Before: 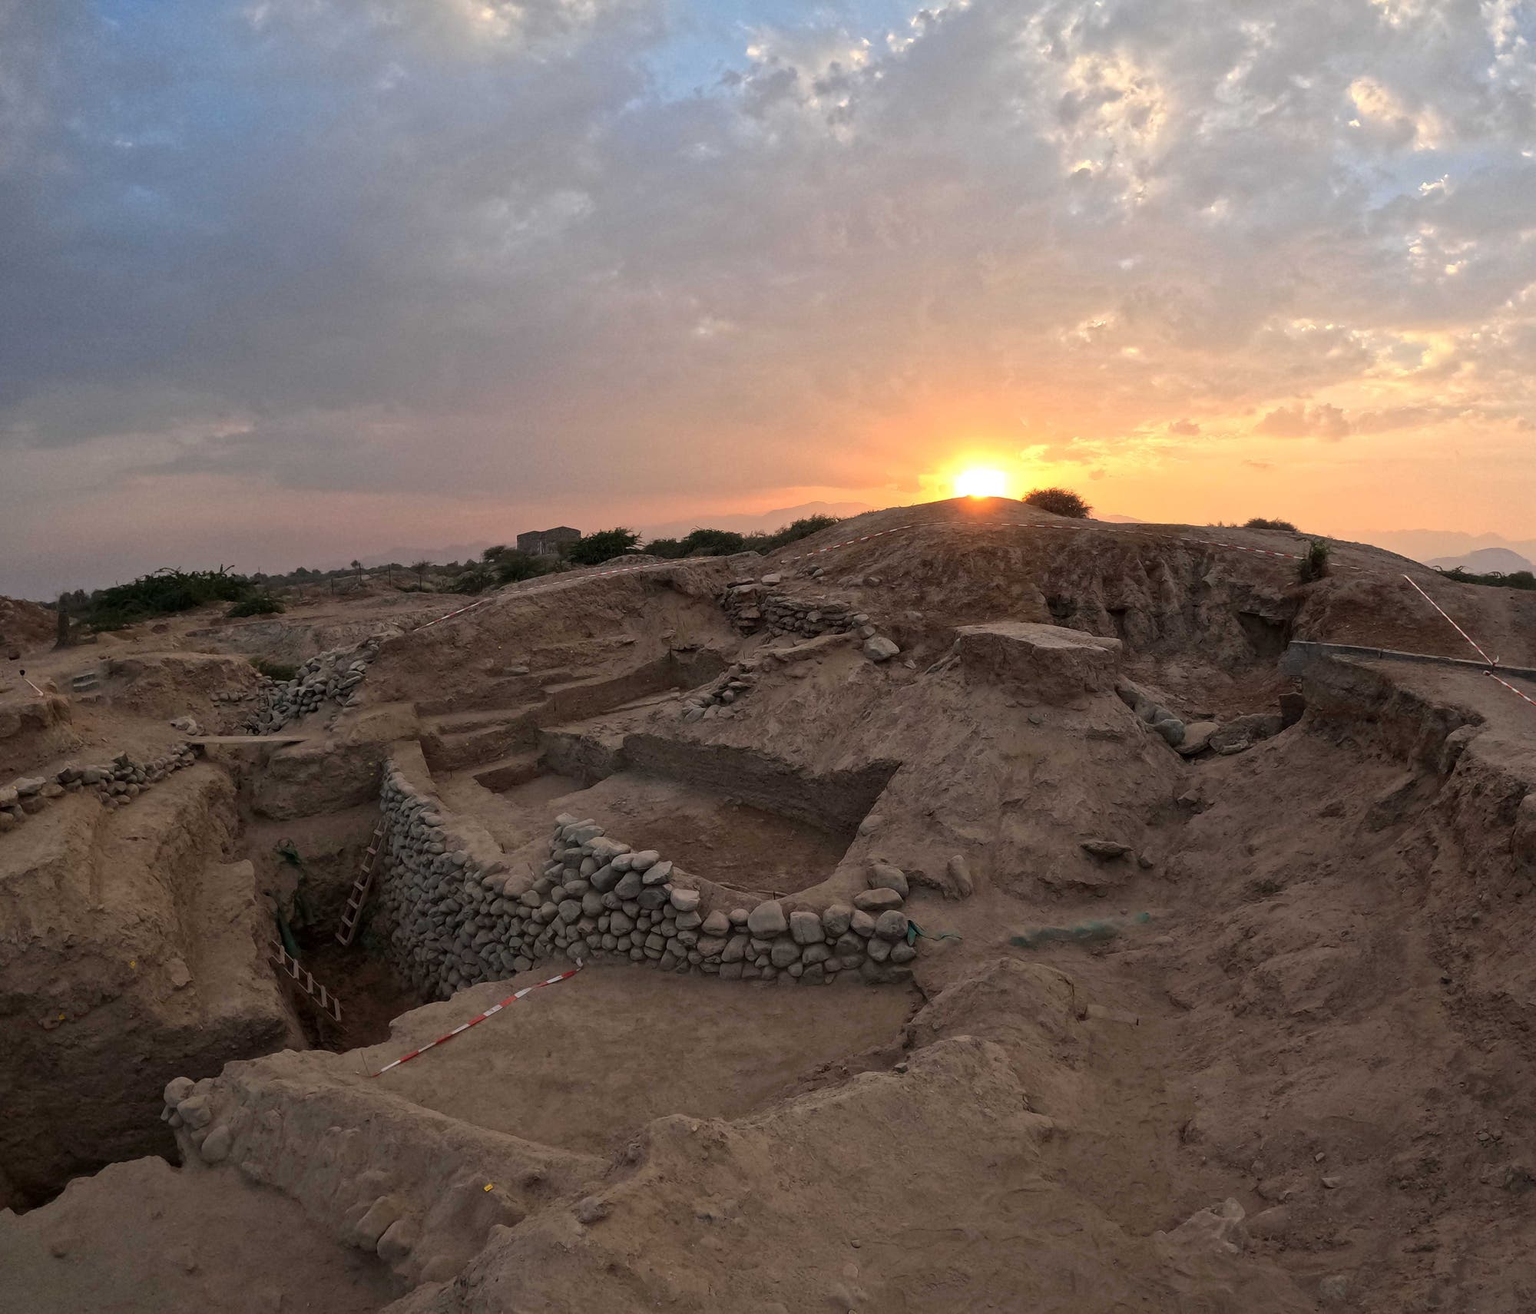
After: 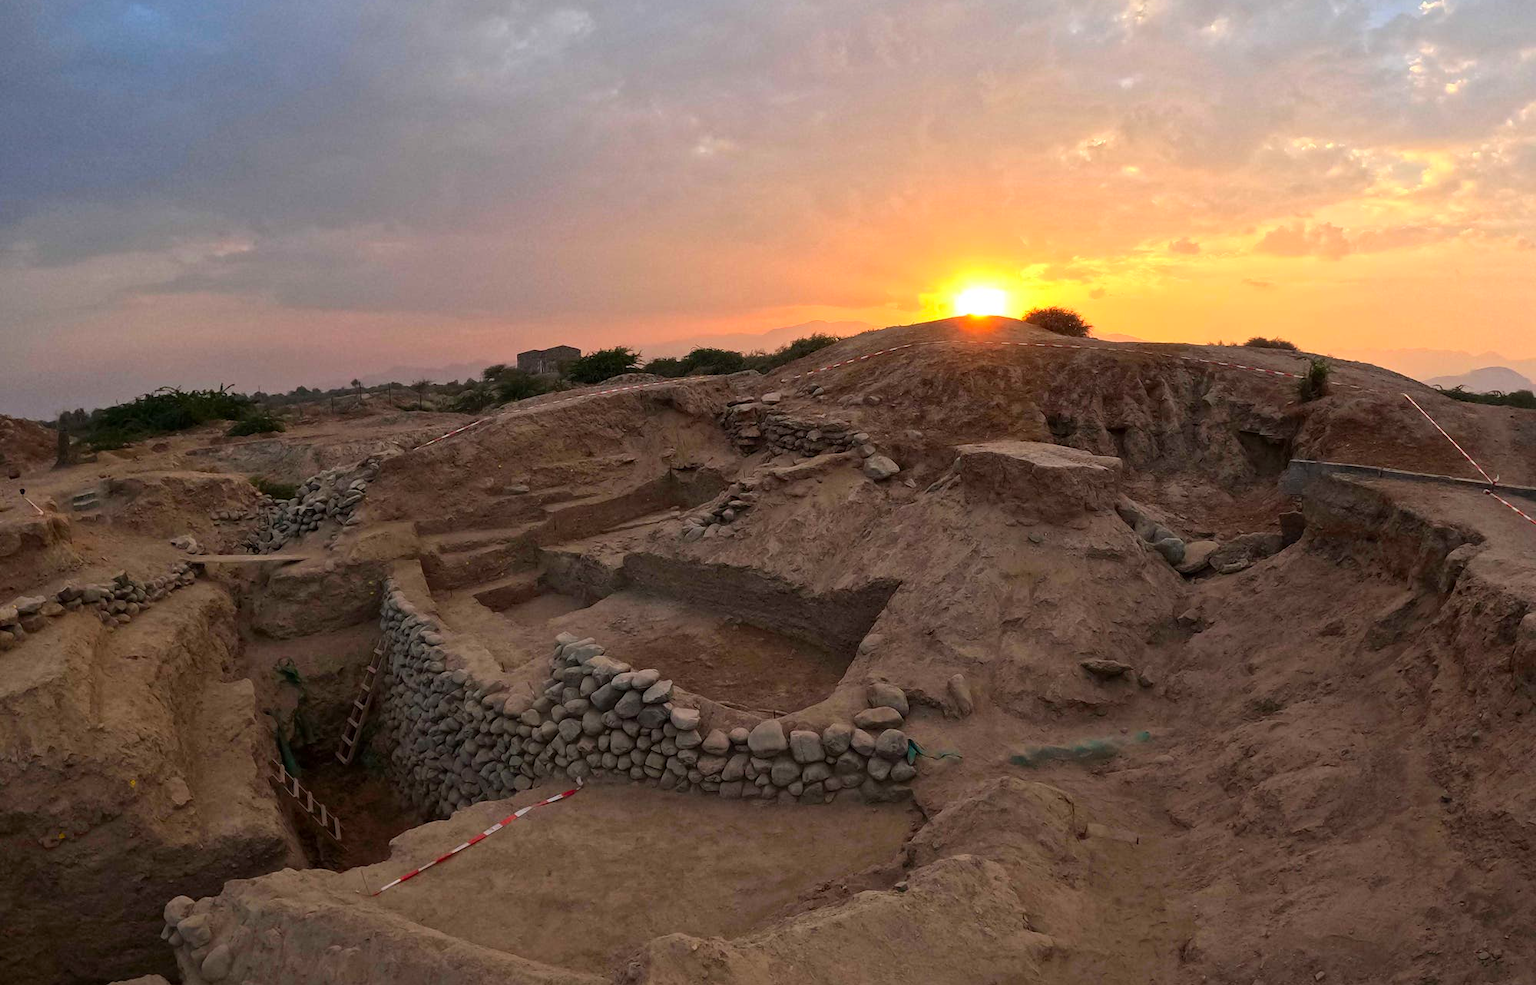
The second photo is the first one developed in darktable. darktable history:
color correction: saturation 1.32
crop: top 13.819%, bottom 11.169%
contrast brightness saturation: contrast 0.1, brightness 0.03, saturation 0.09
